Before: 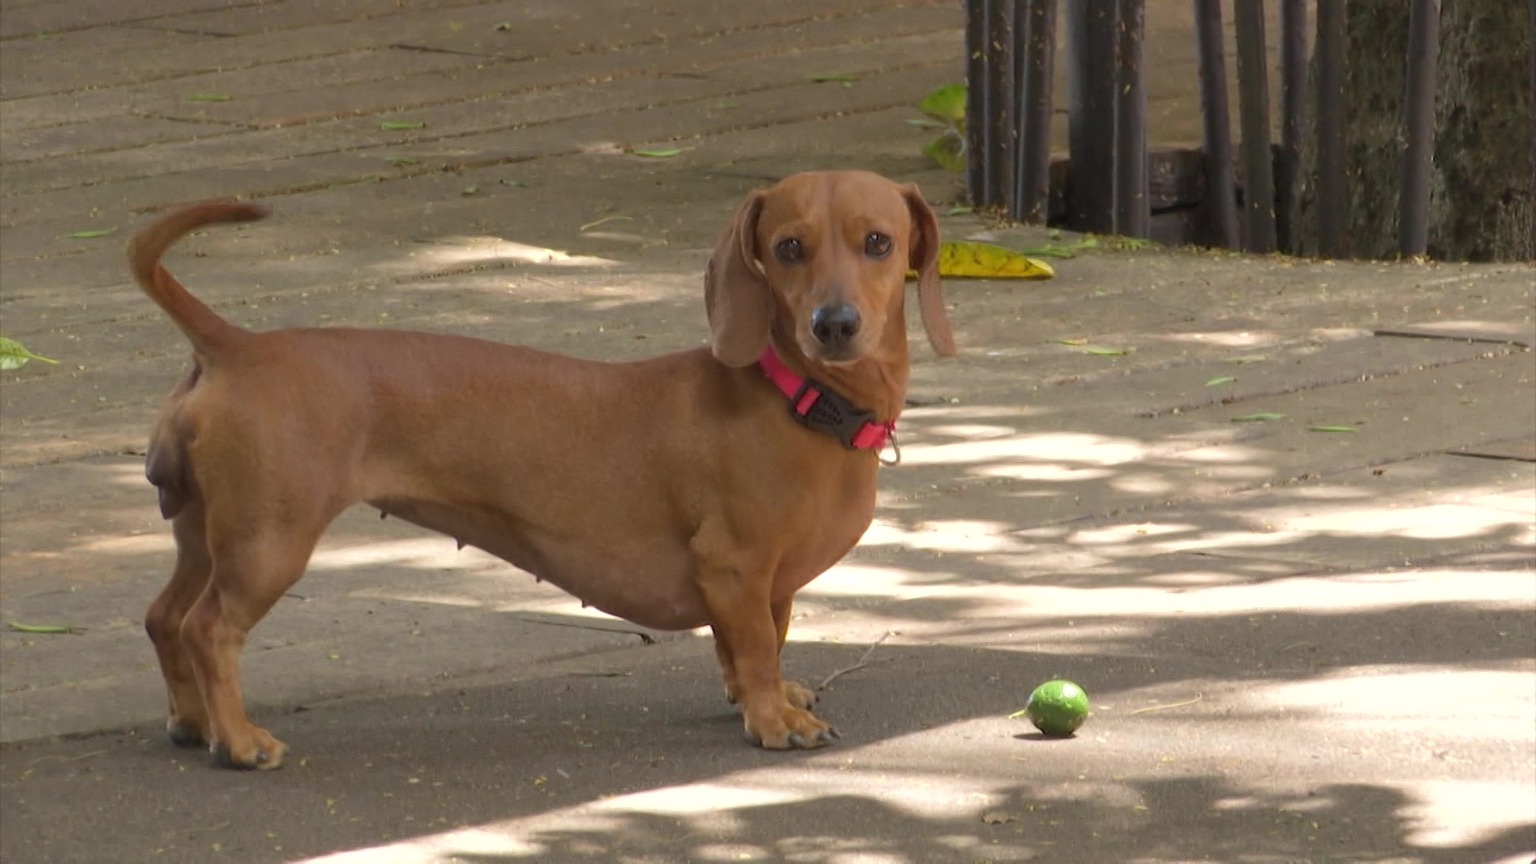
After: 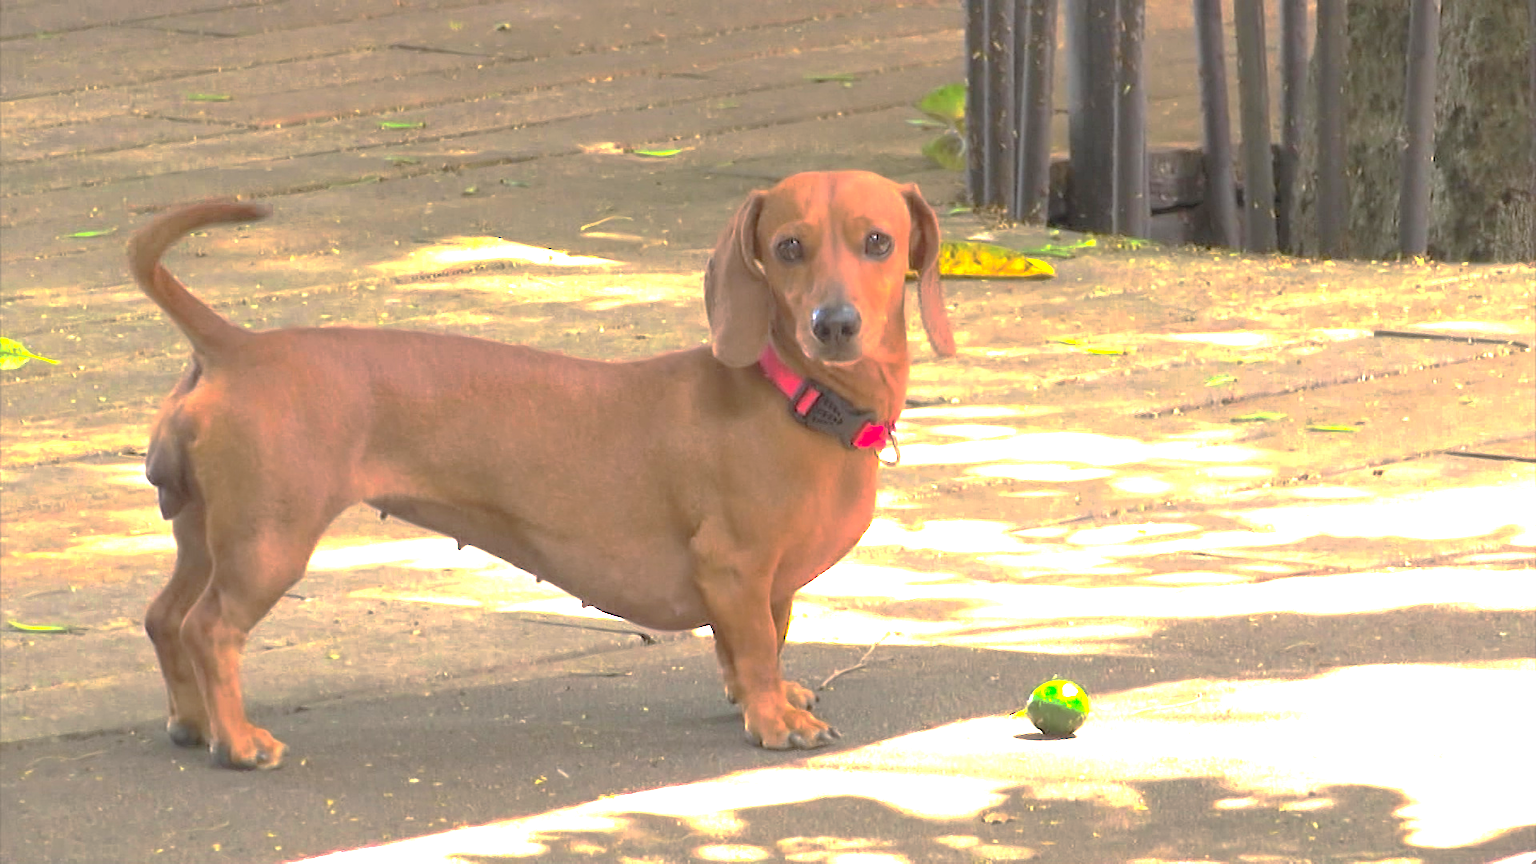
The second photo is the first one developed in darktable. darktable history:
contrast brightness saturation: brightness 0.146
base curve: curves: ch0 [(0, 0) (0.826, 0.587) (1, 1)], preserve colors none
sharpen: amount 0.214
exposure: black level correction 0.001, exposure 1.82 EV, compensate highlight preservation false
